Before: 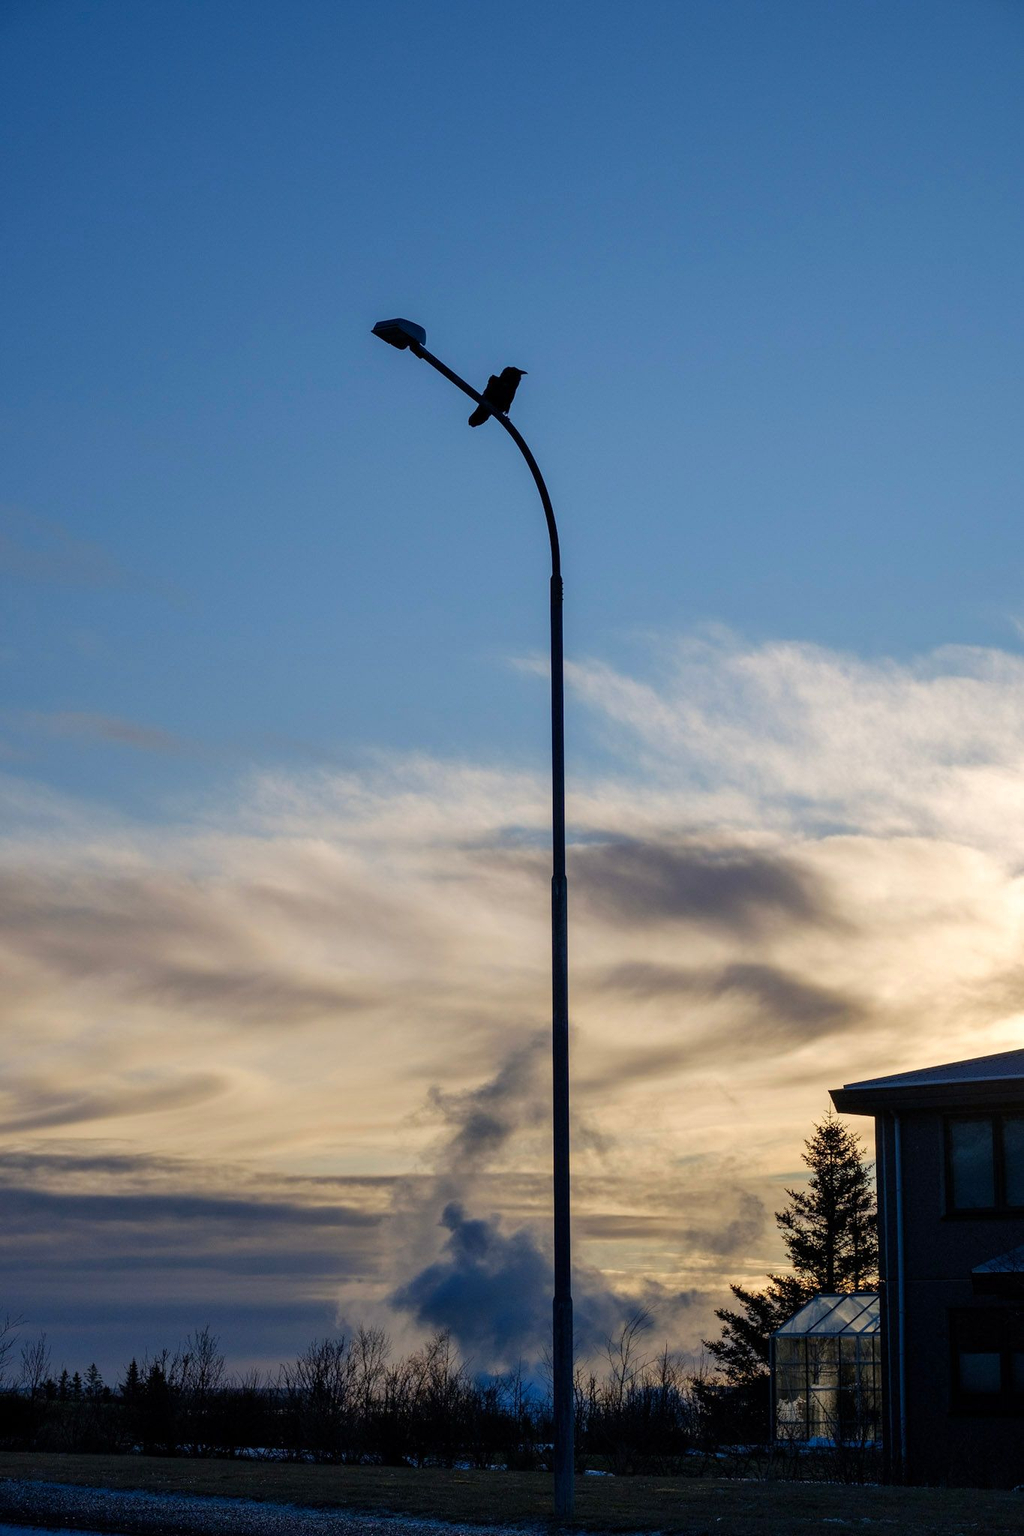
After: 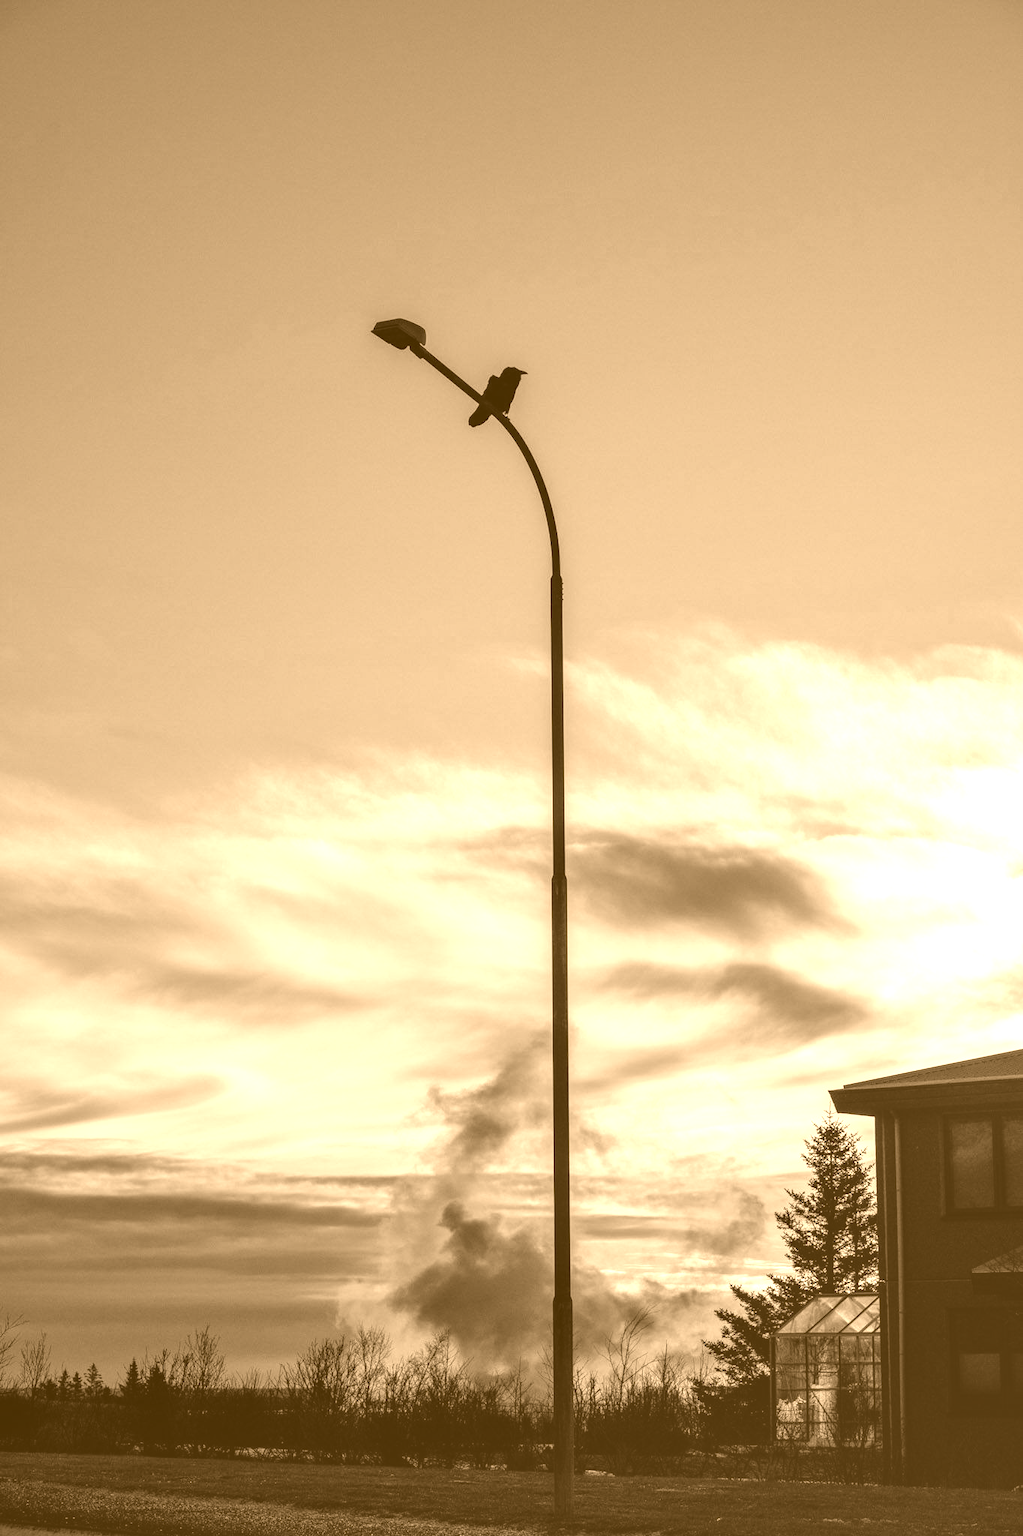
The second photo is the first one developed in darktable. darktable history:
colorize: hue 28.8°, source mix 100%
white balance: red 0.983, blue 1.036
local contrast: highlights 40%, shadows 60%, detail 136%, midtone range 0.514
